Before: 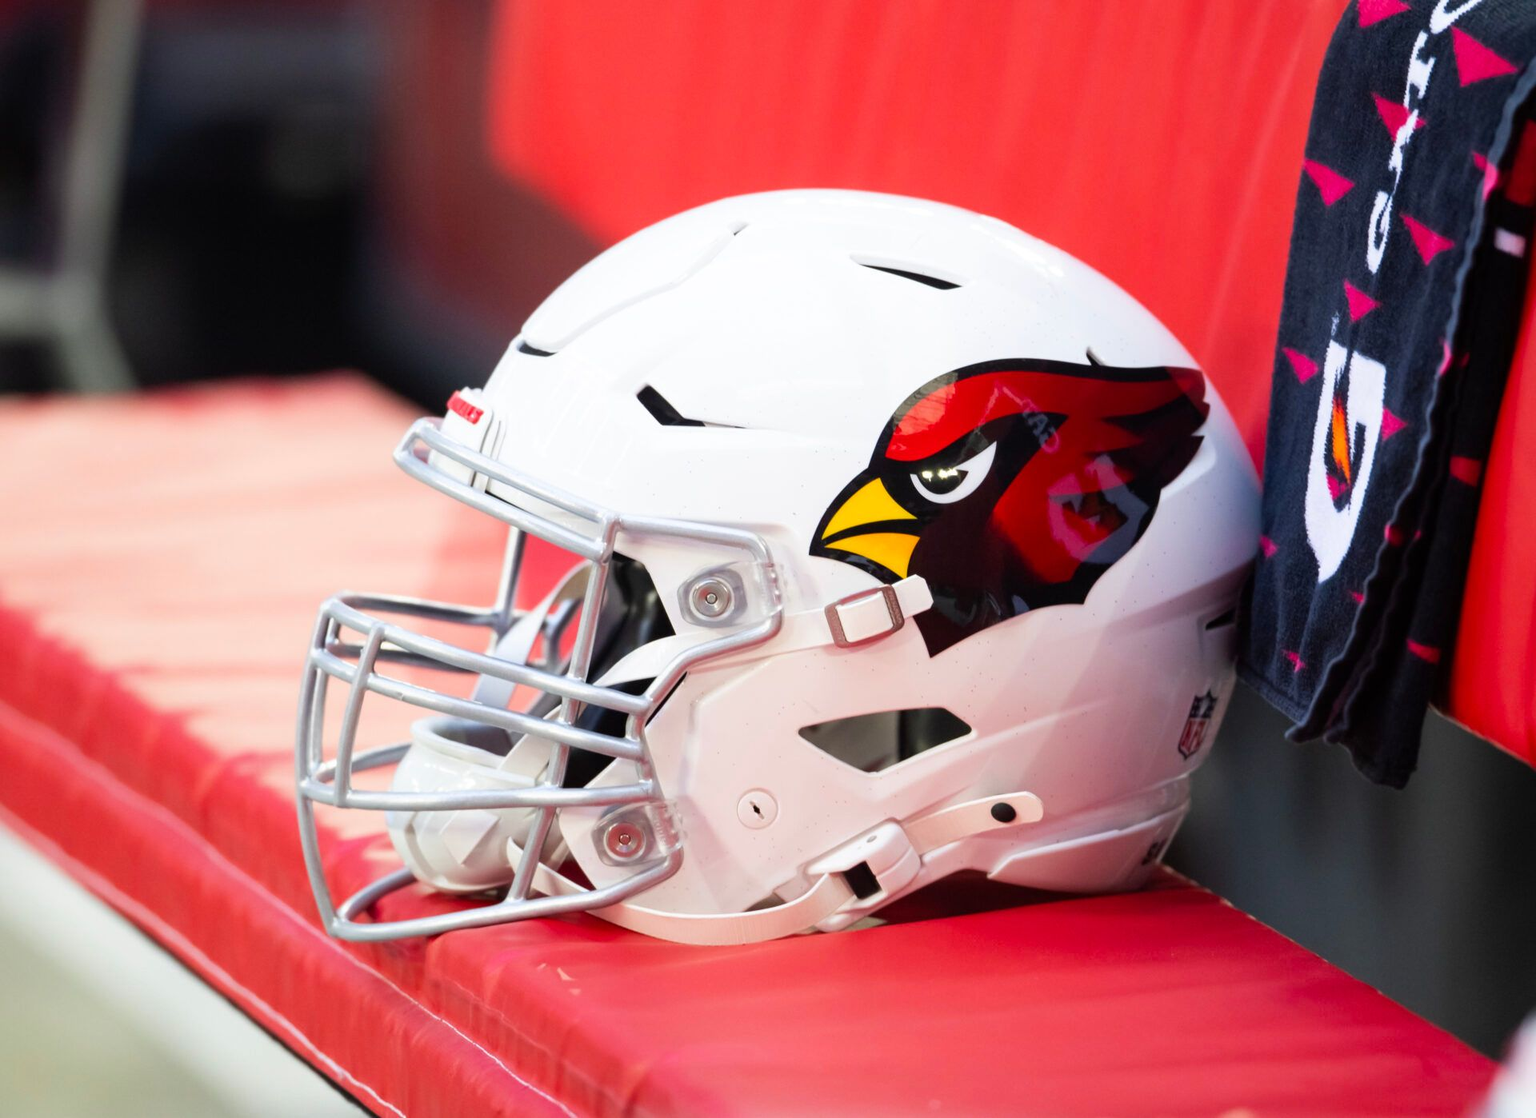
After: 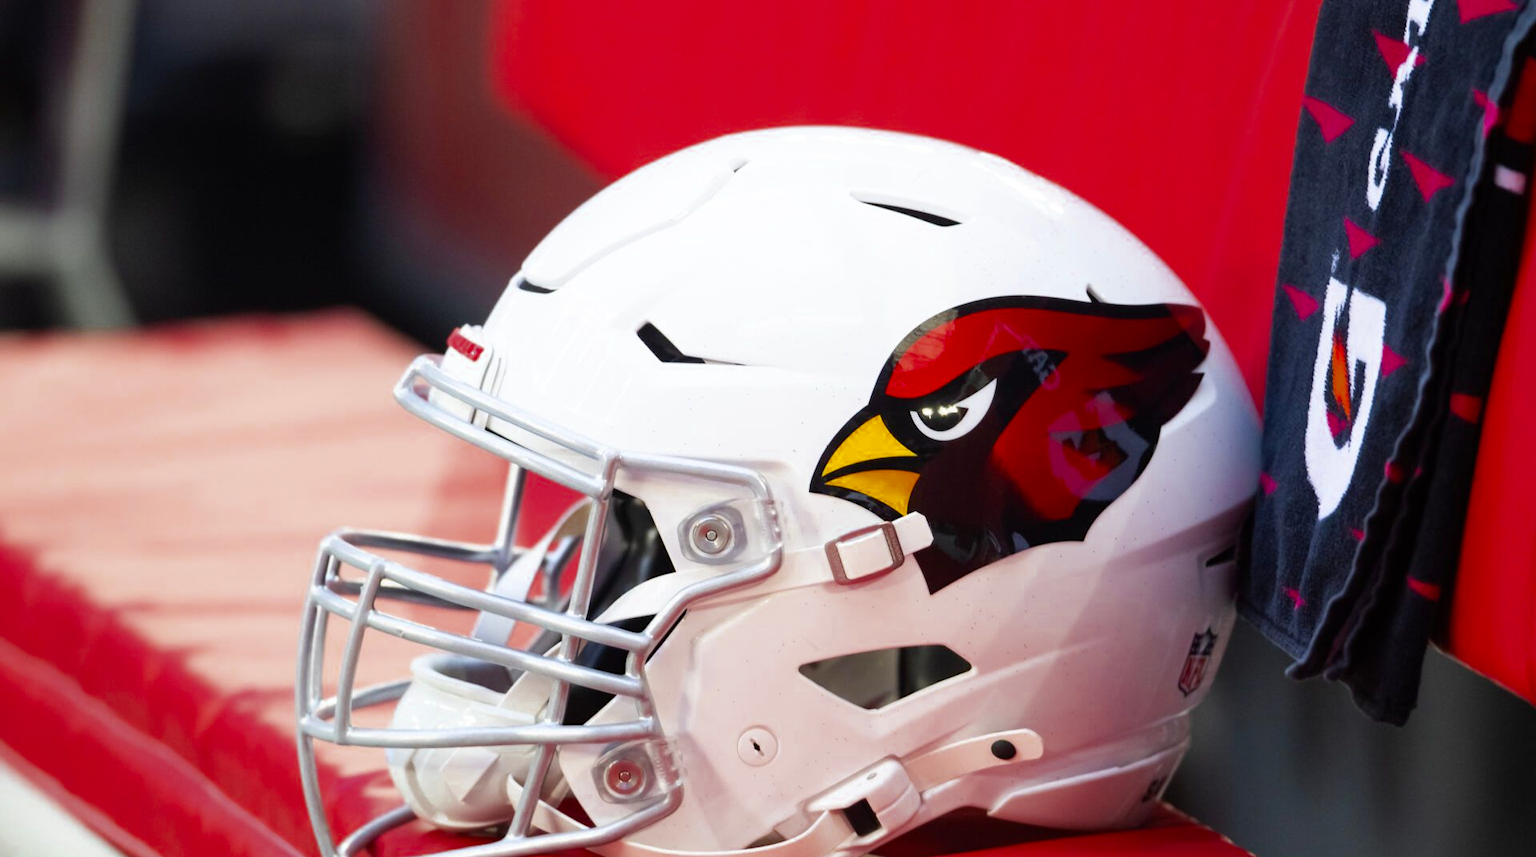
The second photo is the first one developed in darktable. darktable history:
color zones: curves: ch0 [(0.11, 0.396) (0.195, 0.36) (0.25, 0.5) (0.303, 0.412) (0.357, 0.544) (0.75, 0.5) (0.967, 0.328)]; ch1 [(0, 0.468) (0.112, 0.512) (0.202, 0.6) (0.25, 0.5) (0.307, 0.352) (0.357, 0.544) (0.75, 0.5) (0.963, 0.524)]
crop: top 5.667%, bottom 17.637%
